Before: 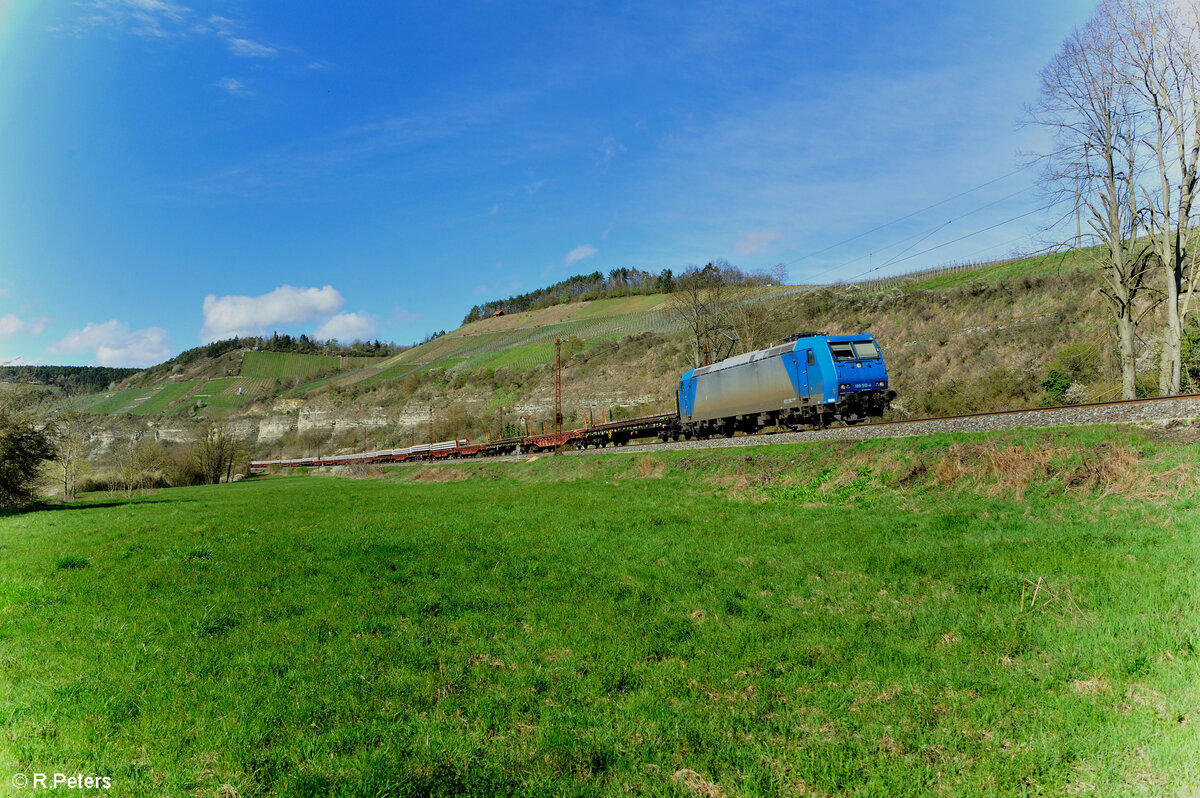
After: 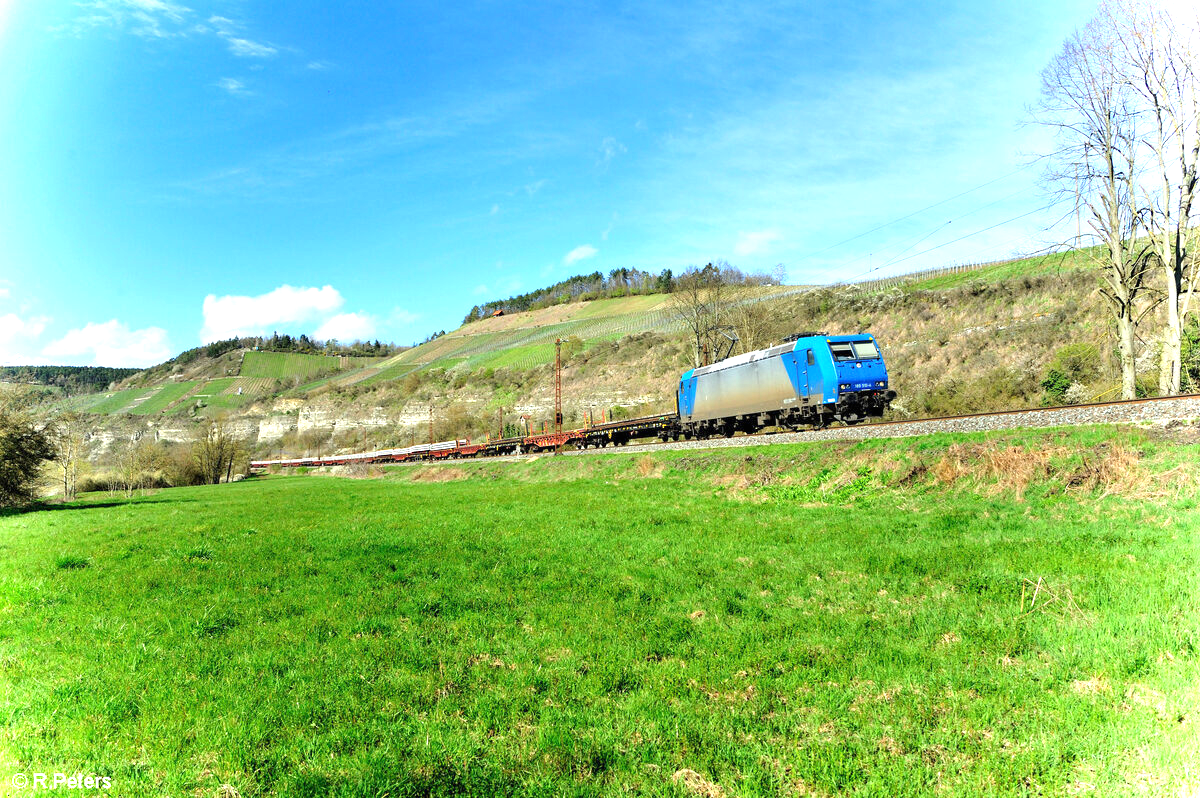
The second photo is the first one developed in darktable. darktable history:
exposure: black level correction 0, exposure 1.3 EV, compensate exposure bias true, compensate highlight preservation false
